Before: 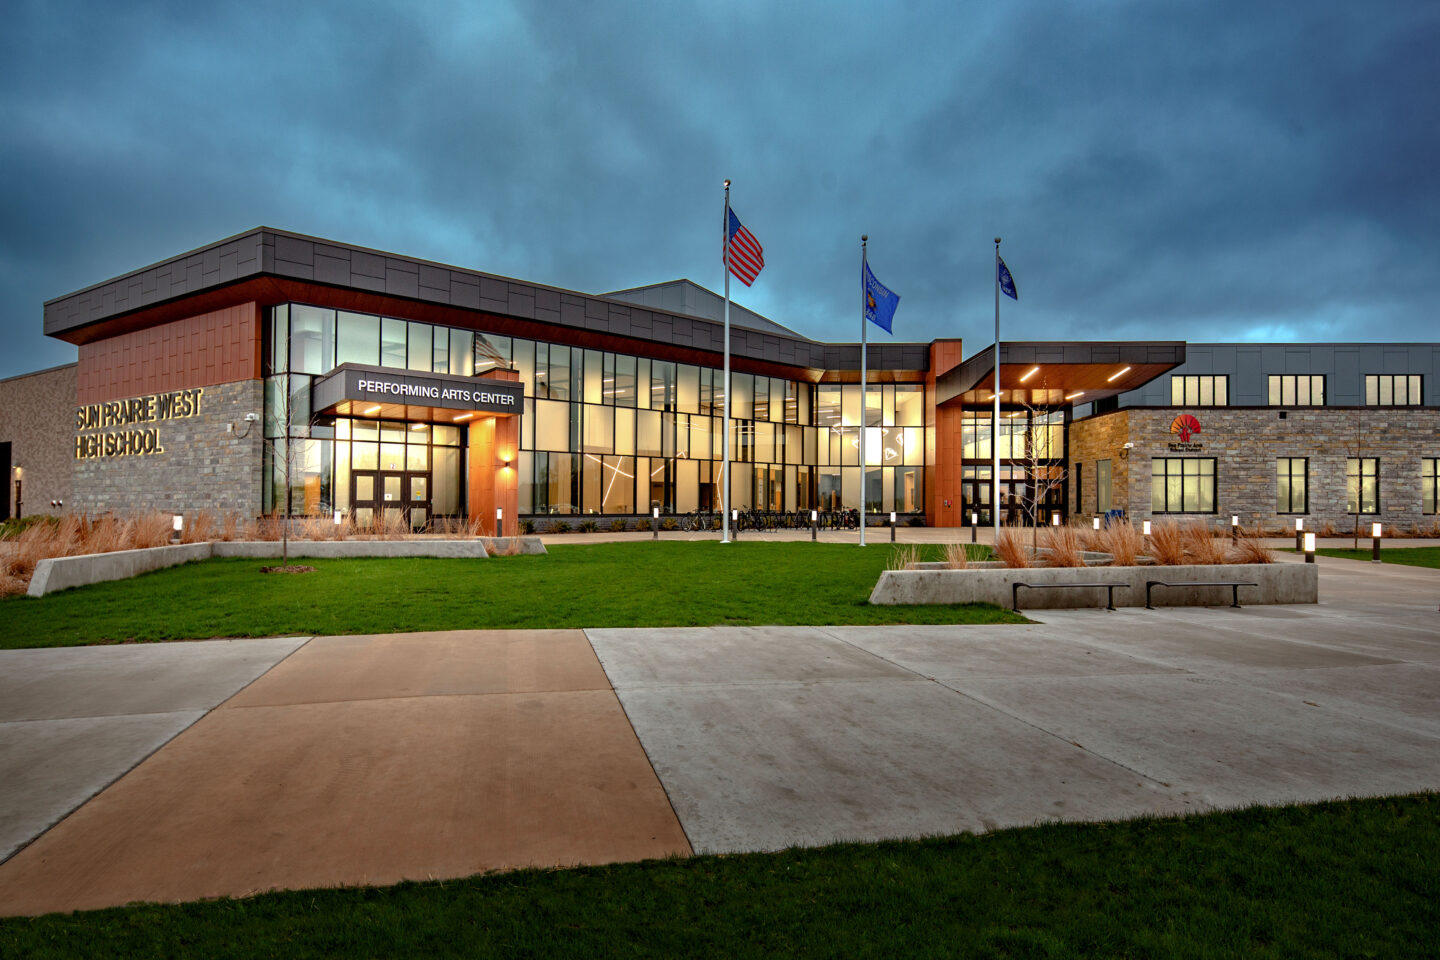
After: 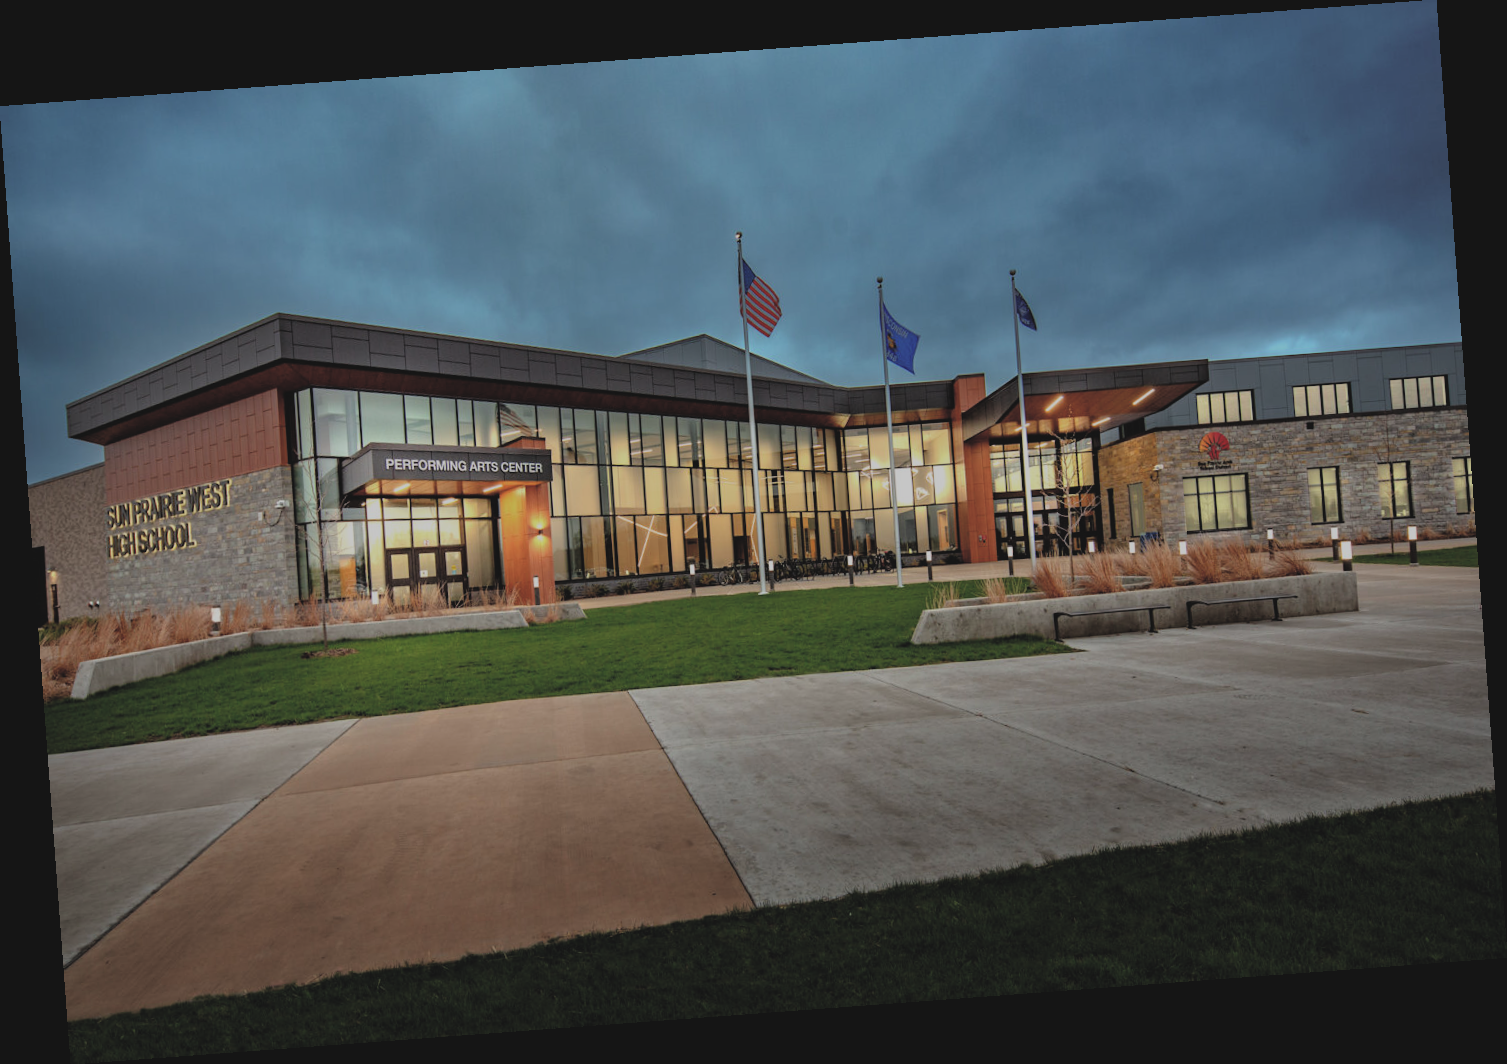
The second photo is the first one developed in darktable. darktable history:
exposure: black level correction -0.036, exposure -0.497 EV, compensate highlight preservation false
rotate and perspective: rotation -4.25°, automatic cropping off
filmic rgb: black relative exposure -4.88 EV, hardness 2.82
